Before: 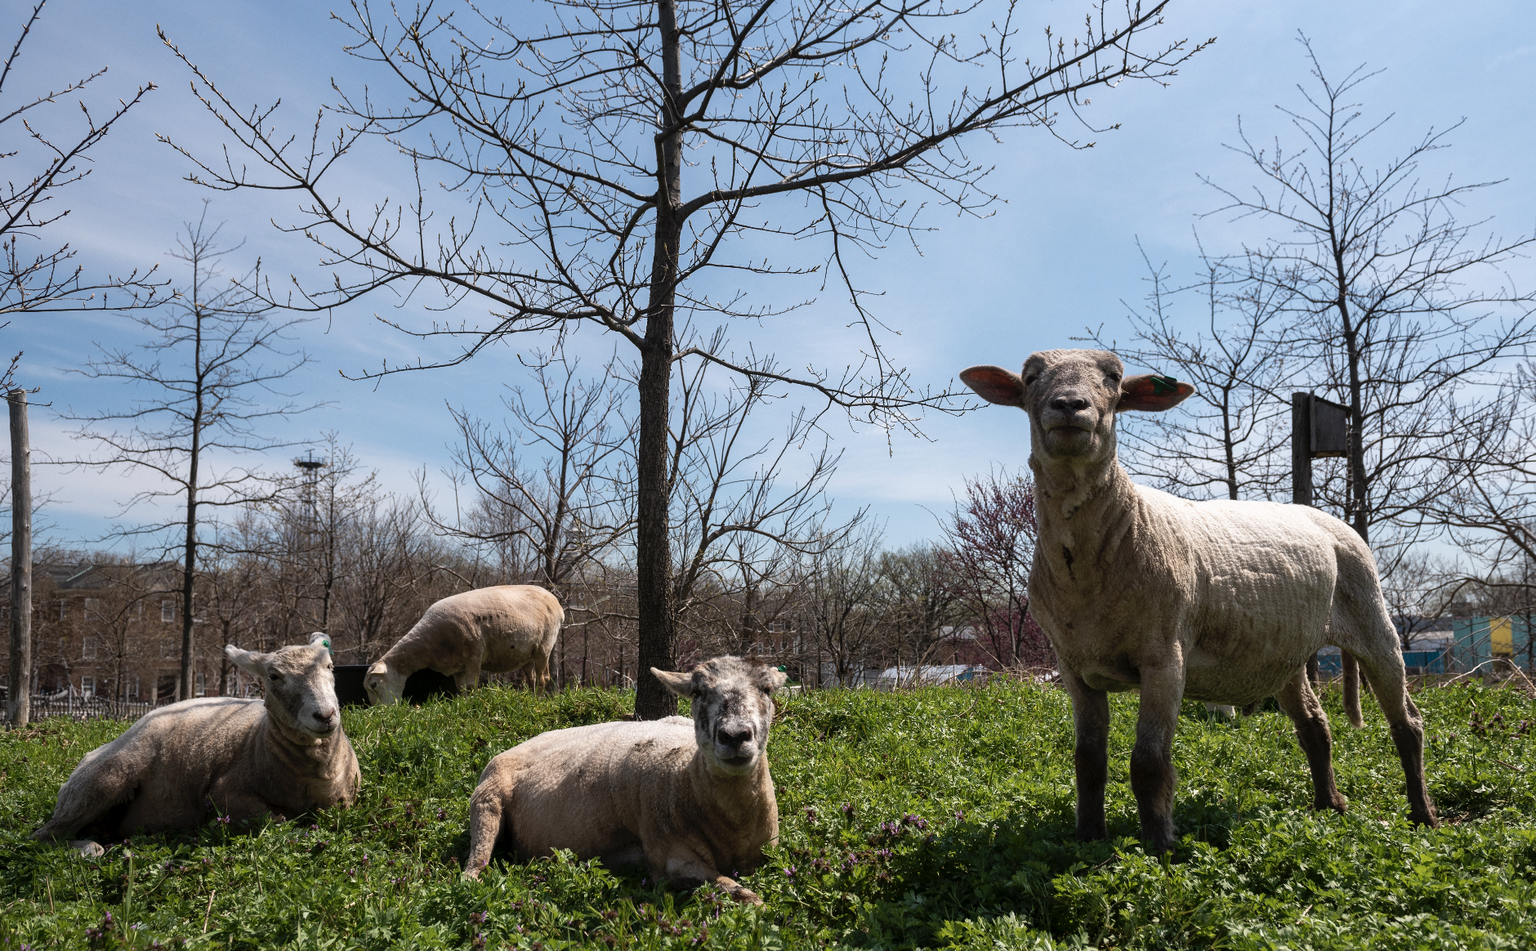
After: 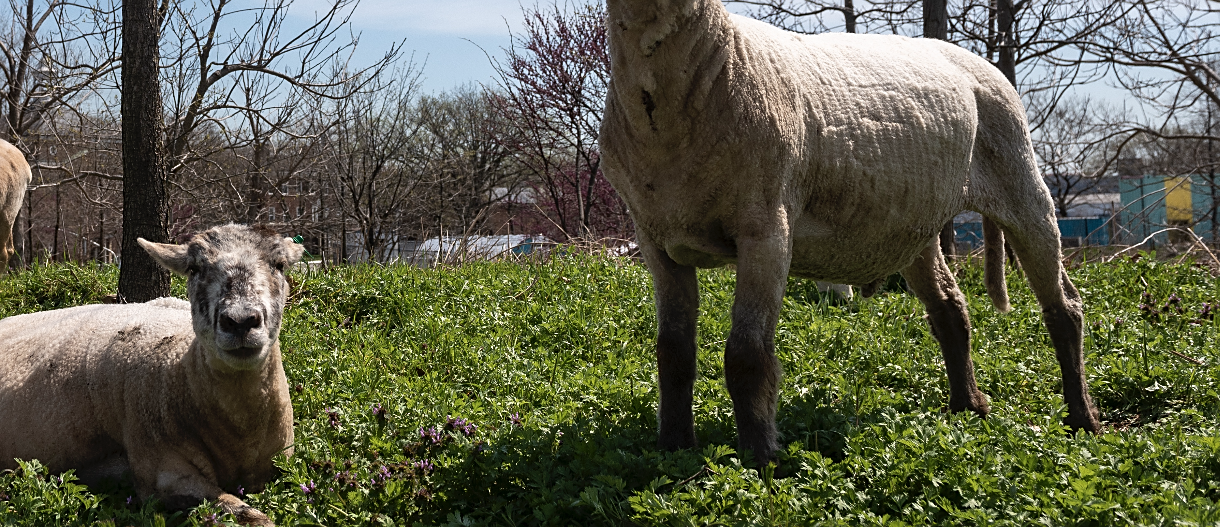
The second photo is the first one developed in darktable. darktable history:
crop and rotate: left 35.105%, top 49.816%, bottom 4.836%
sharpen: radius 1.891, amount 0.403, threshold 1.612
